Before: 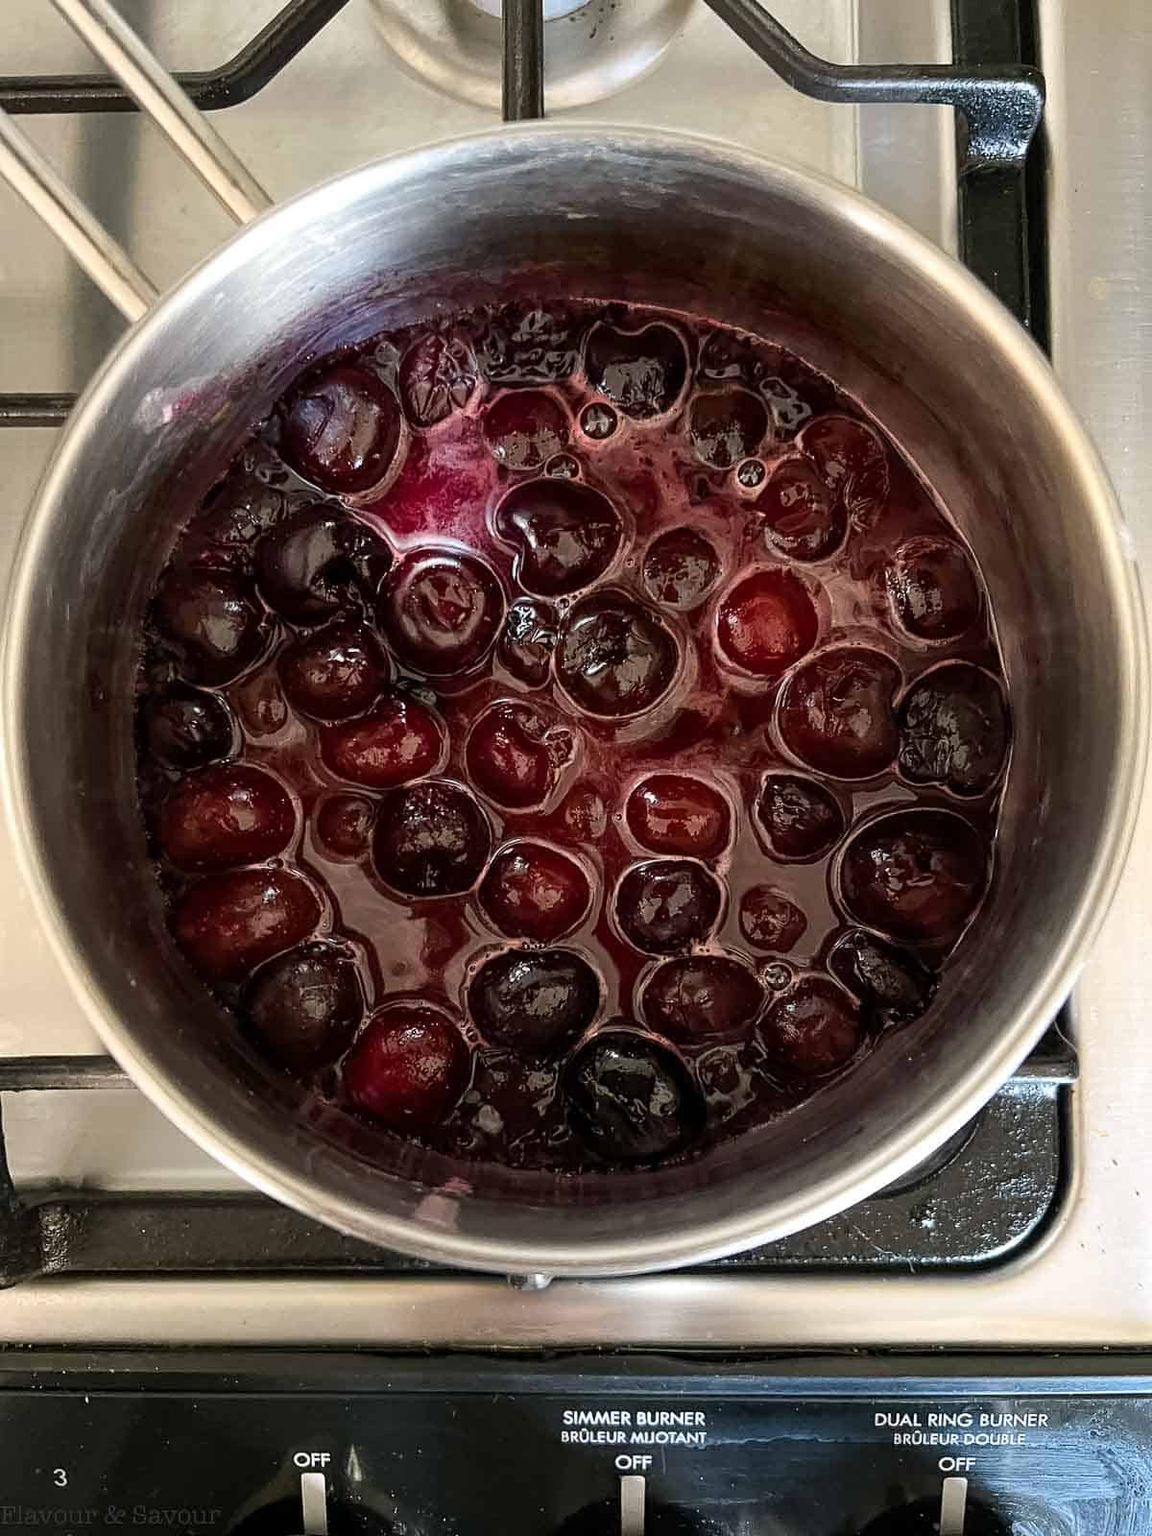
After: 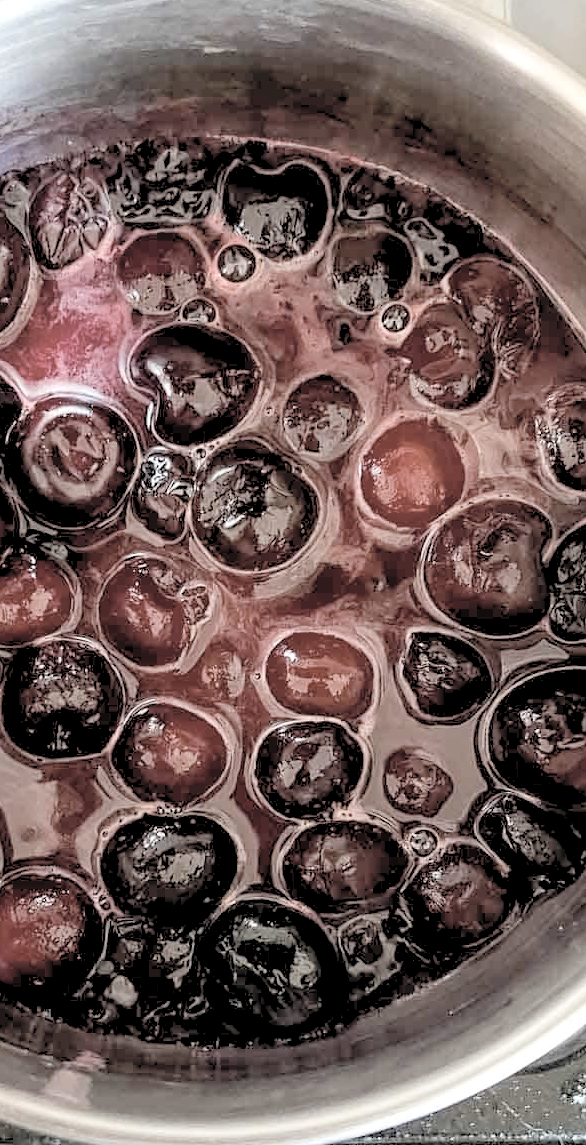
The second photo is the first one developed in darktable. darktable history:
contrast brightness saturation: brightness 0.185, saturation -0.511
crop: left 32.301%, top 10.948%, right 18.796%, bottom 17.463%
levels: levels [0.093, 0.434, 0.988]
